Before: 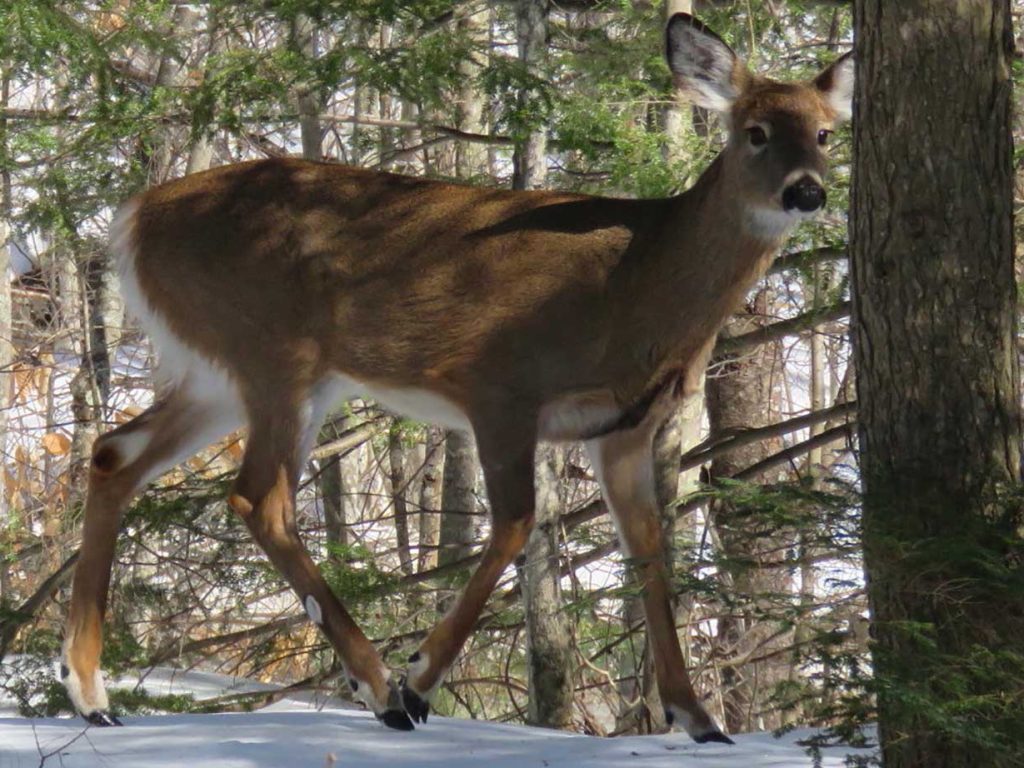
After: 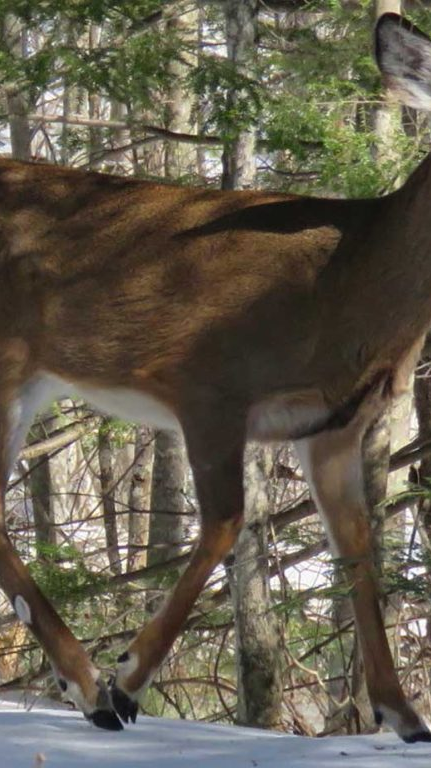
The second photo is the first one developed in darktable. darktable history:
crop: left 28.419%, right 29.453%
